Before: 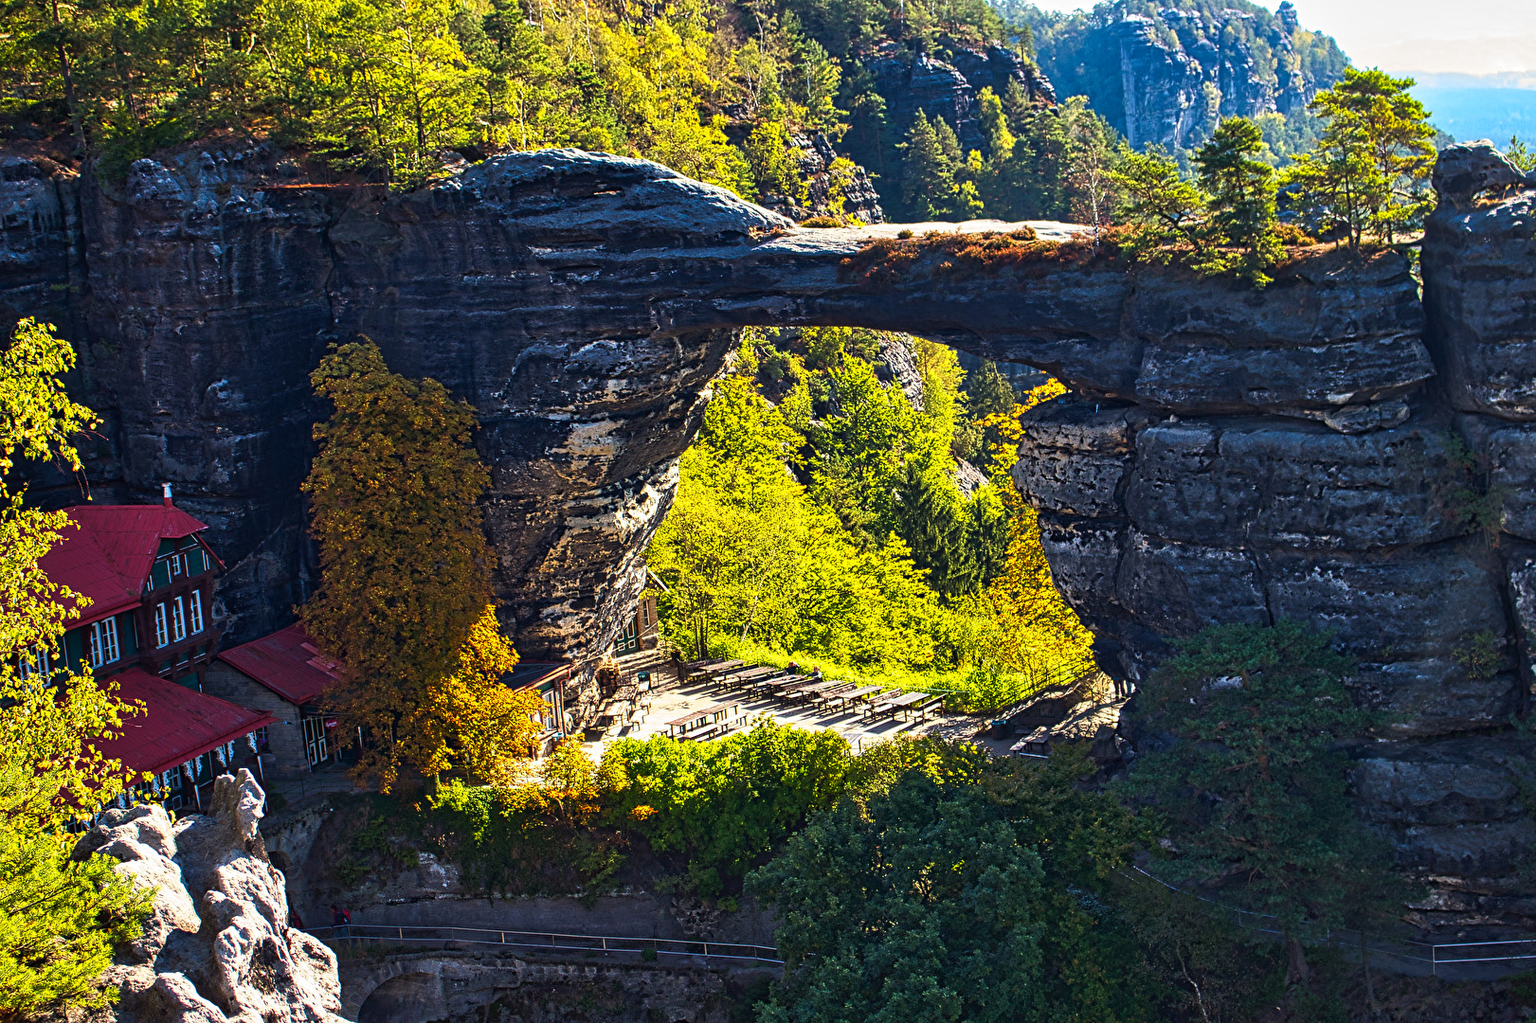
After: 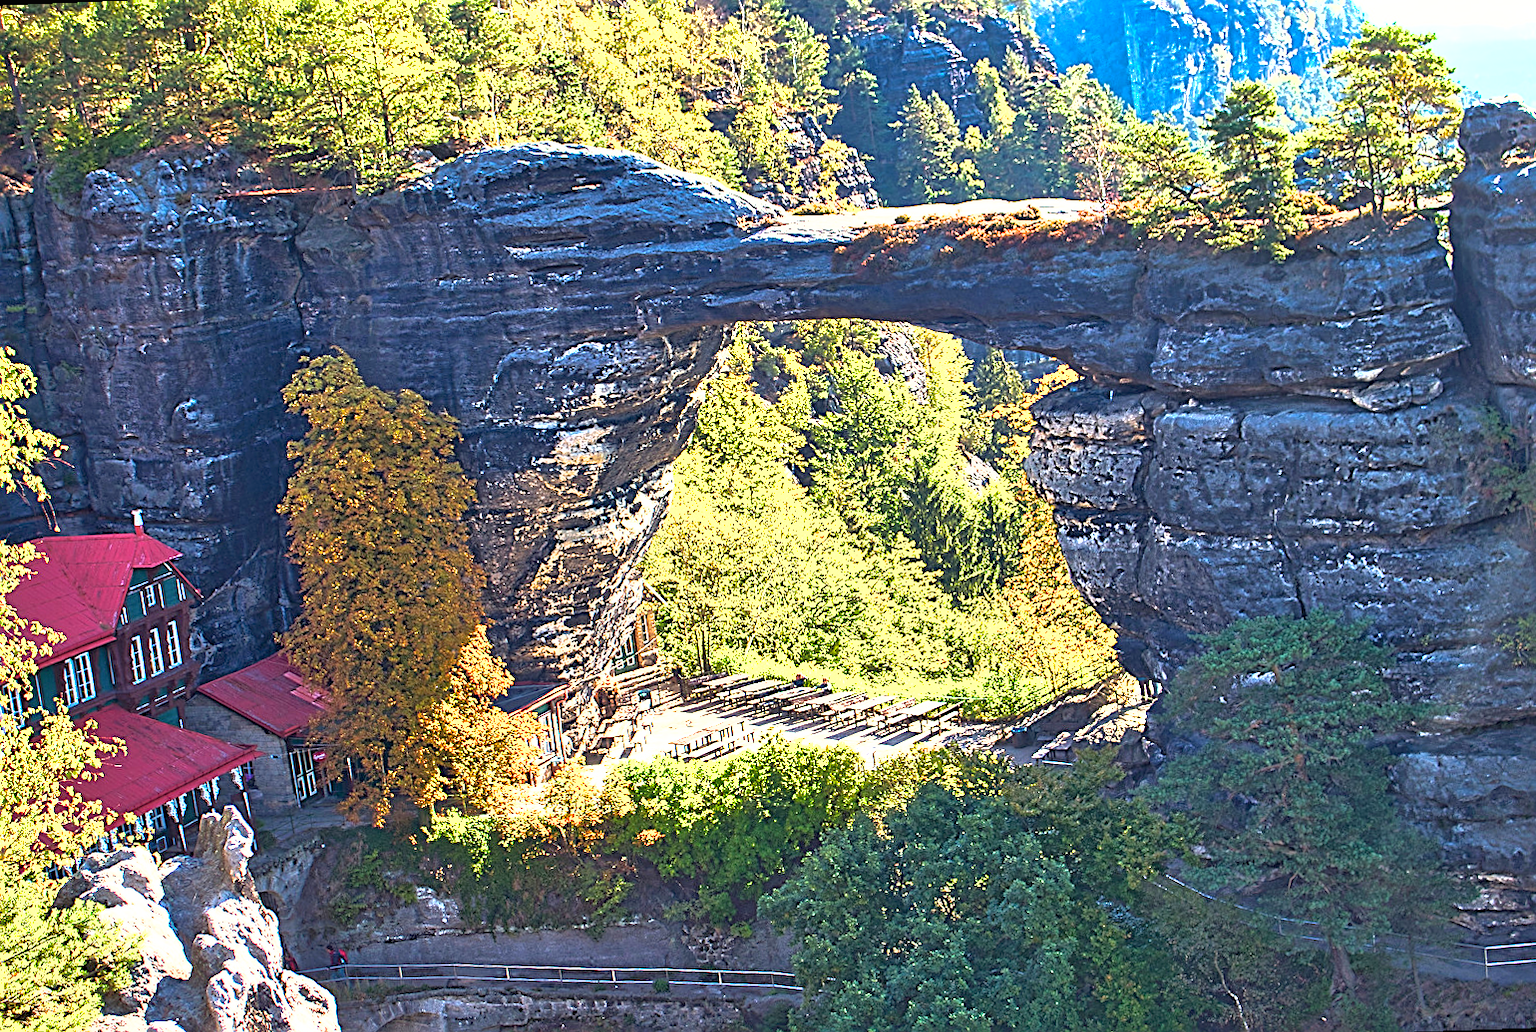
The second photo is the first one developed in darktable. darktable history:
rotate and perspective: rotation -2.12°, lens shift (vertical) 0.009, lens shift (horizontal) -0.008, automatic cropping original format, crop left 0.036, crop right 0.964, crop top 0.05, crop bottom 0.959
shadows and highlights: on, module defaults
sharpen: on, module defaults
exposure: black level correction 0, exposure 1.741 EV, compensate exposure bias true, compensate highlight preservation false
